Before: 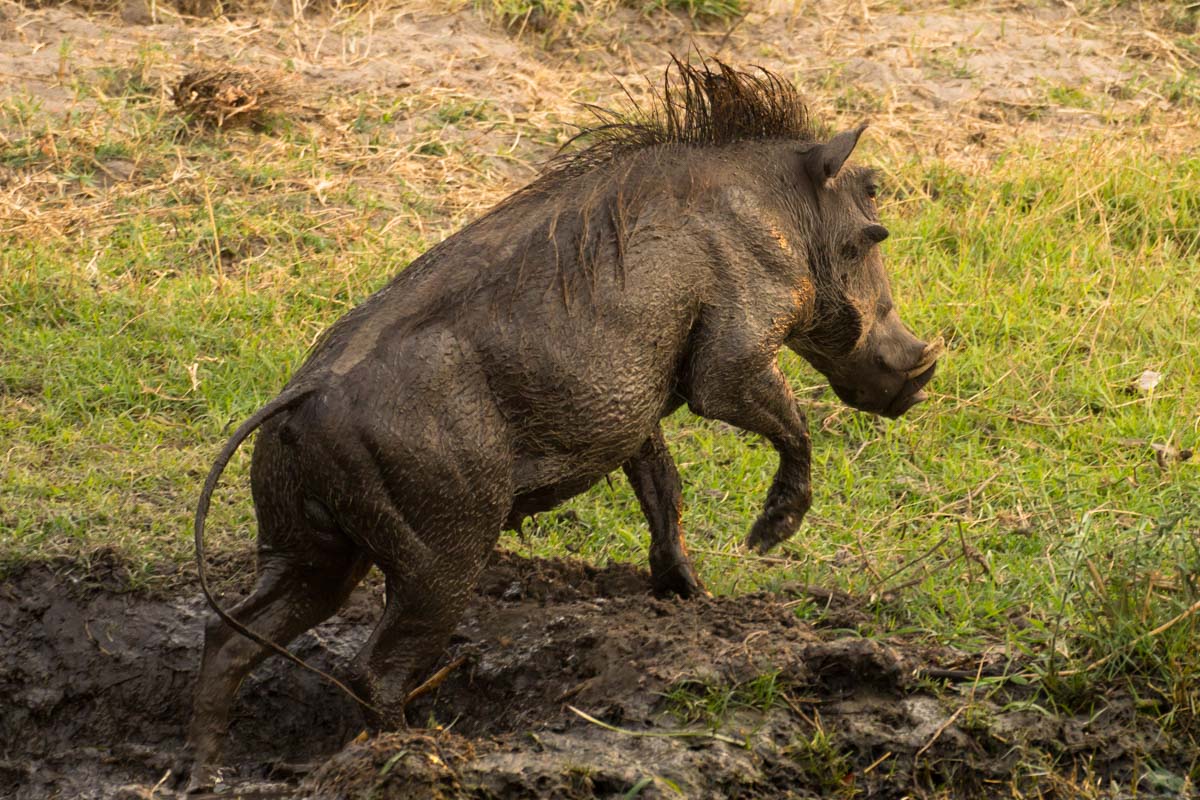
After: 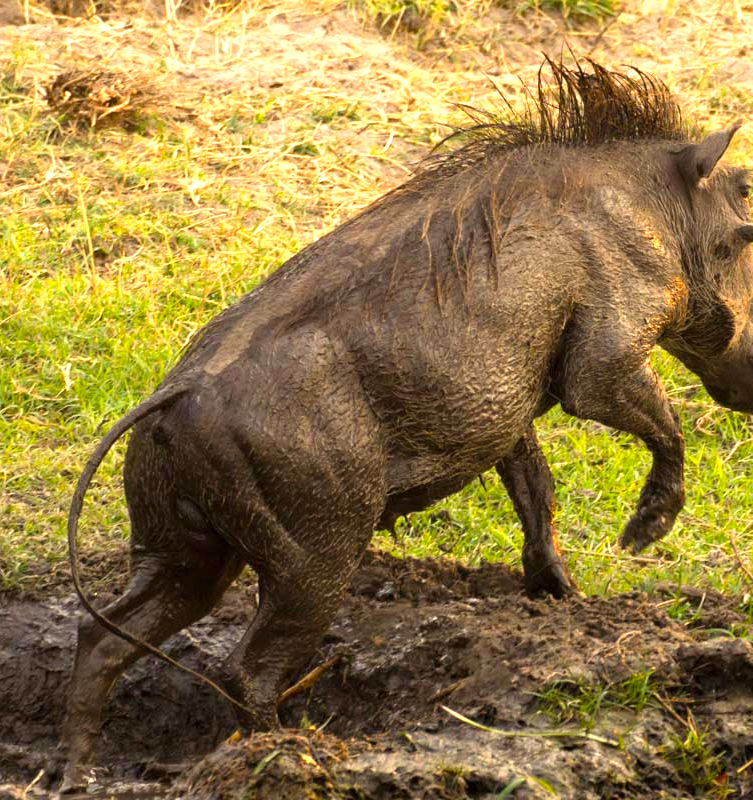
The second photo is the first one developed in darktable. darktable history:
color balance rgb: power › chroma 0.311%, power › hue 23.97°, linear chroma grading › global chroma 14.613%, perceptual saturation grading › global saturation 0.8%, perceptual brilliance grading › global brilliance 2.976%
crop: left 10.633%, right 26.58%
exposure: exposure 0.672 EV, compensate highlight preservation false
